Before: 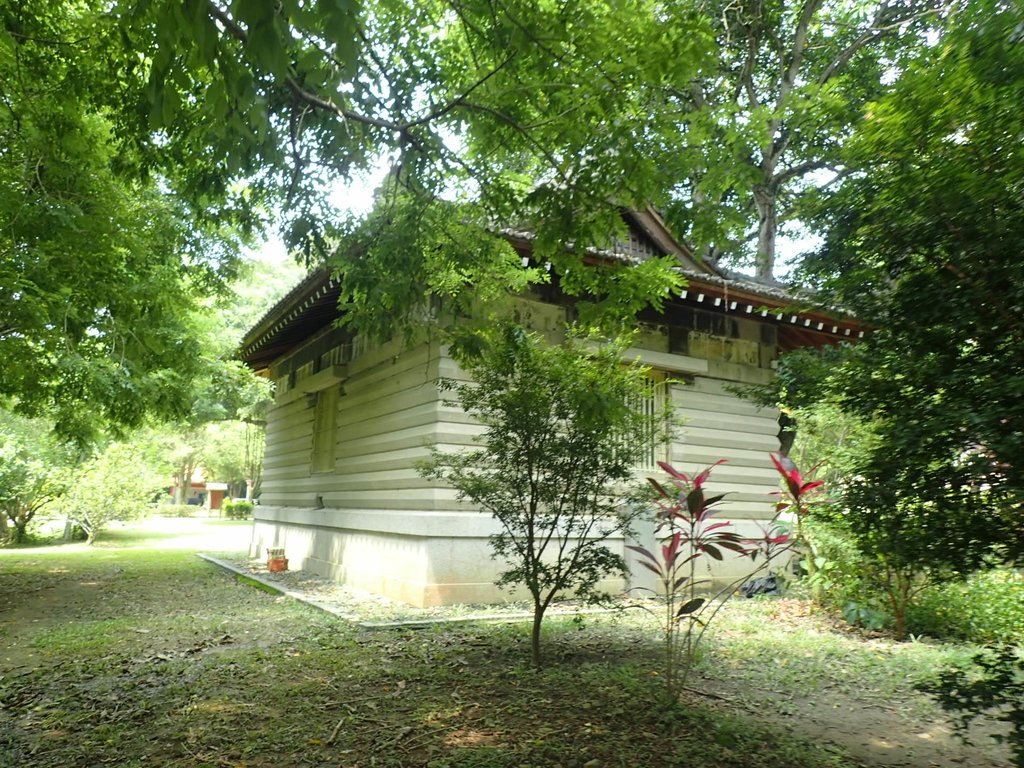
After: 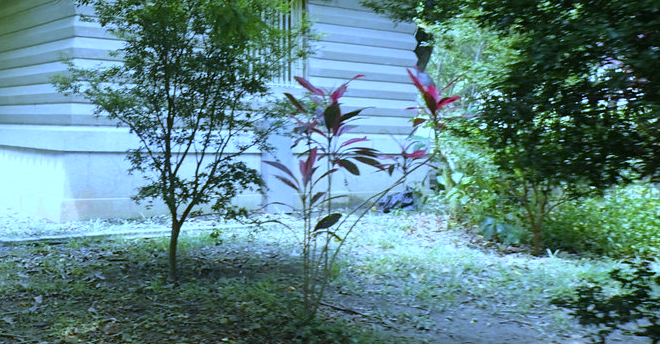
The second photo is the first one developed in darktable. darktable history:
crop and rotate: left 35.509%, top 50.238%, bottom 4.934%
white balance: red 0.766, blue 1.537
